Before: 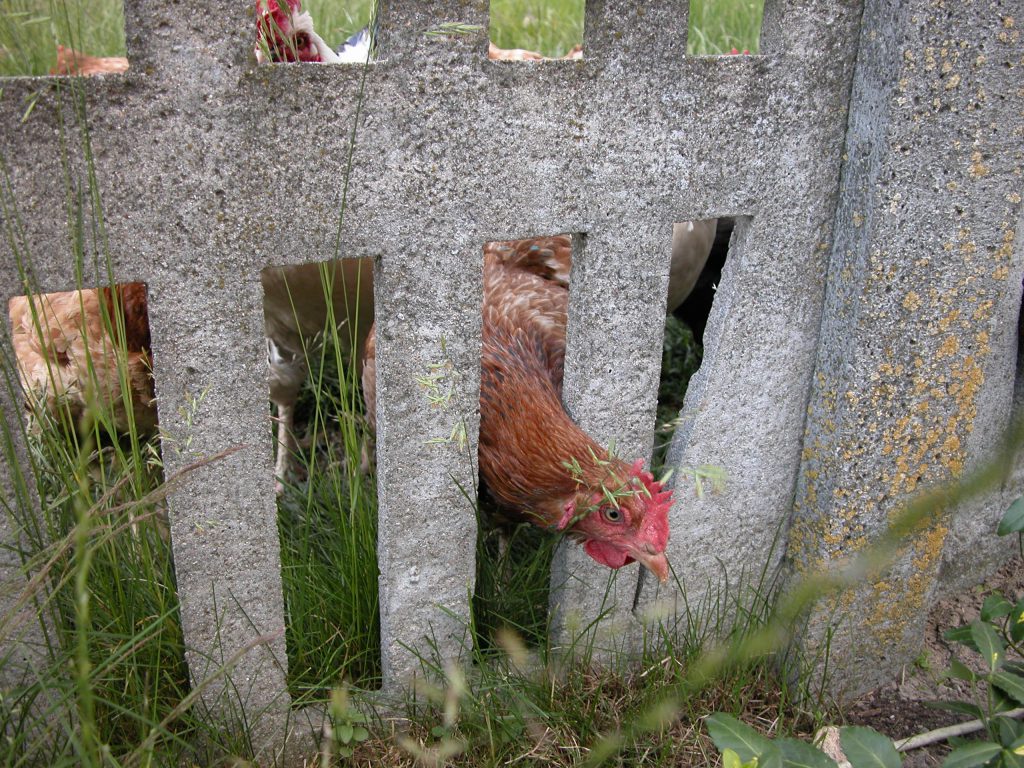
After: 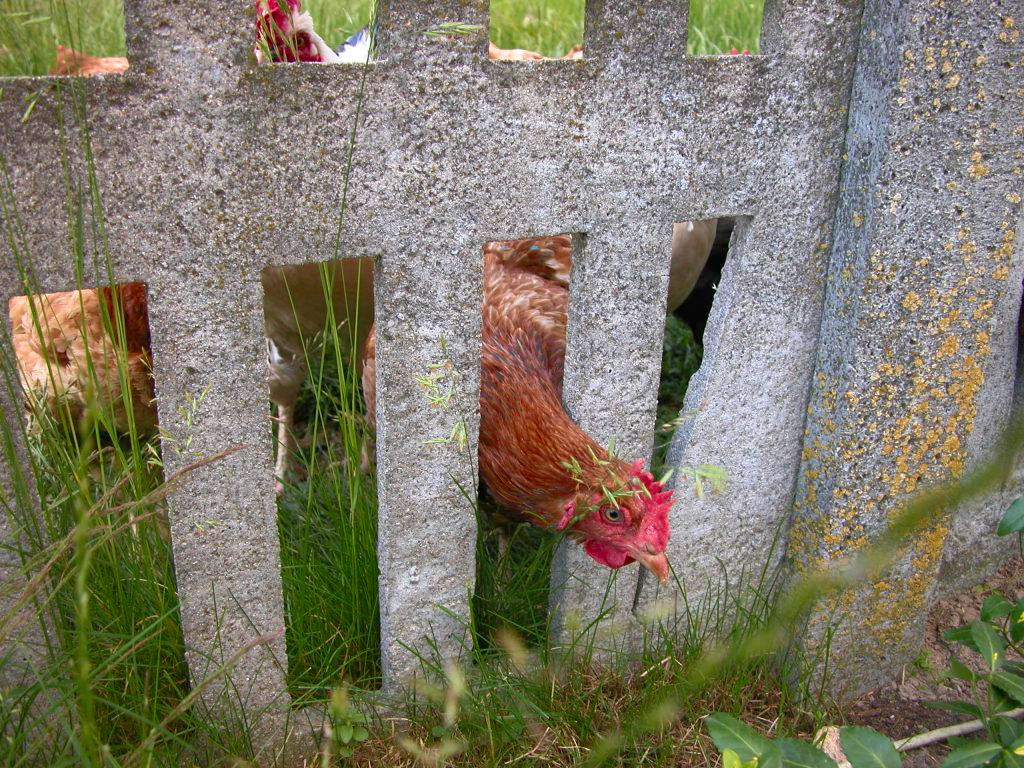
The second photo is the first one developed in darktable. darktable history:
contrast brightness saturation: contrast 0.16, saturation 0.32
rgb curve: curves: ch0 [(0, 0) (0.072, 0.166) (0.217, 0.293) (0.414, 0.42) (1, 1)], compensate middle gray true, preserve colors basic power
velvia: on, module defaults
